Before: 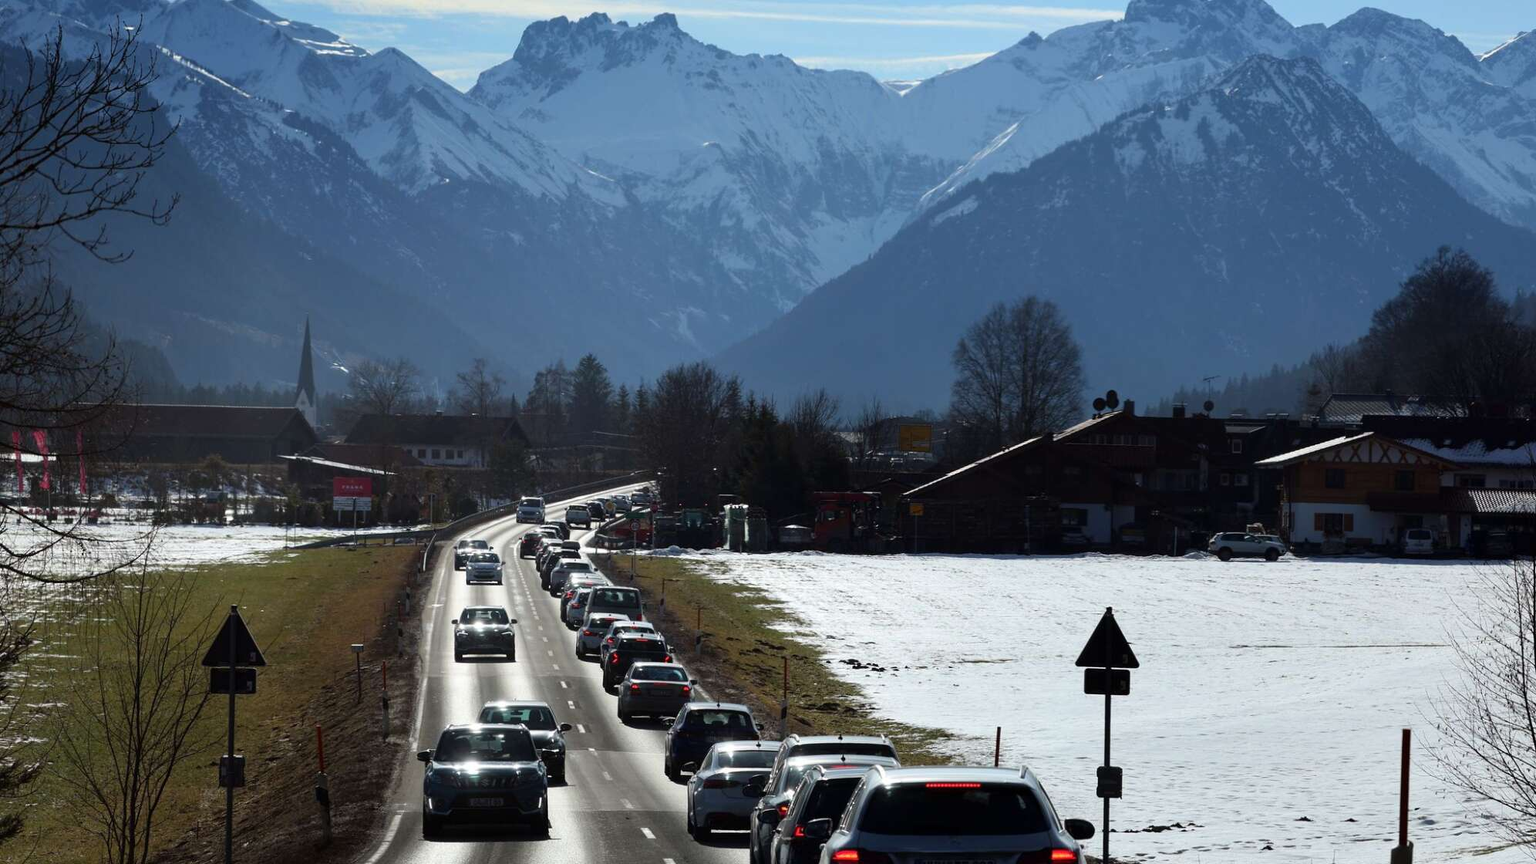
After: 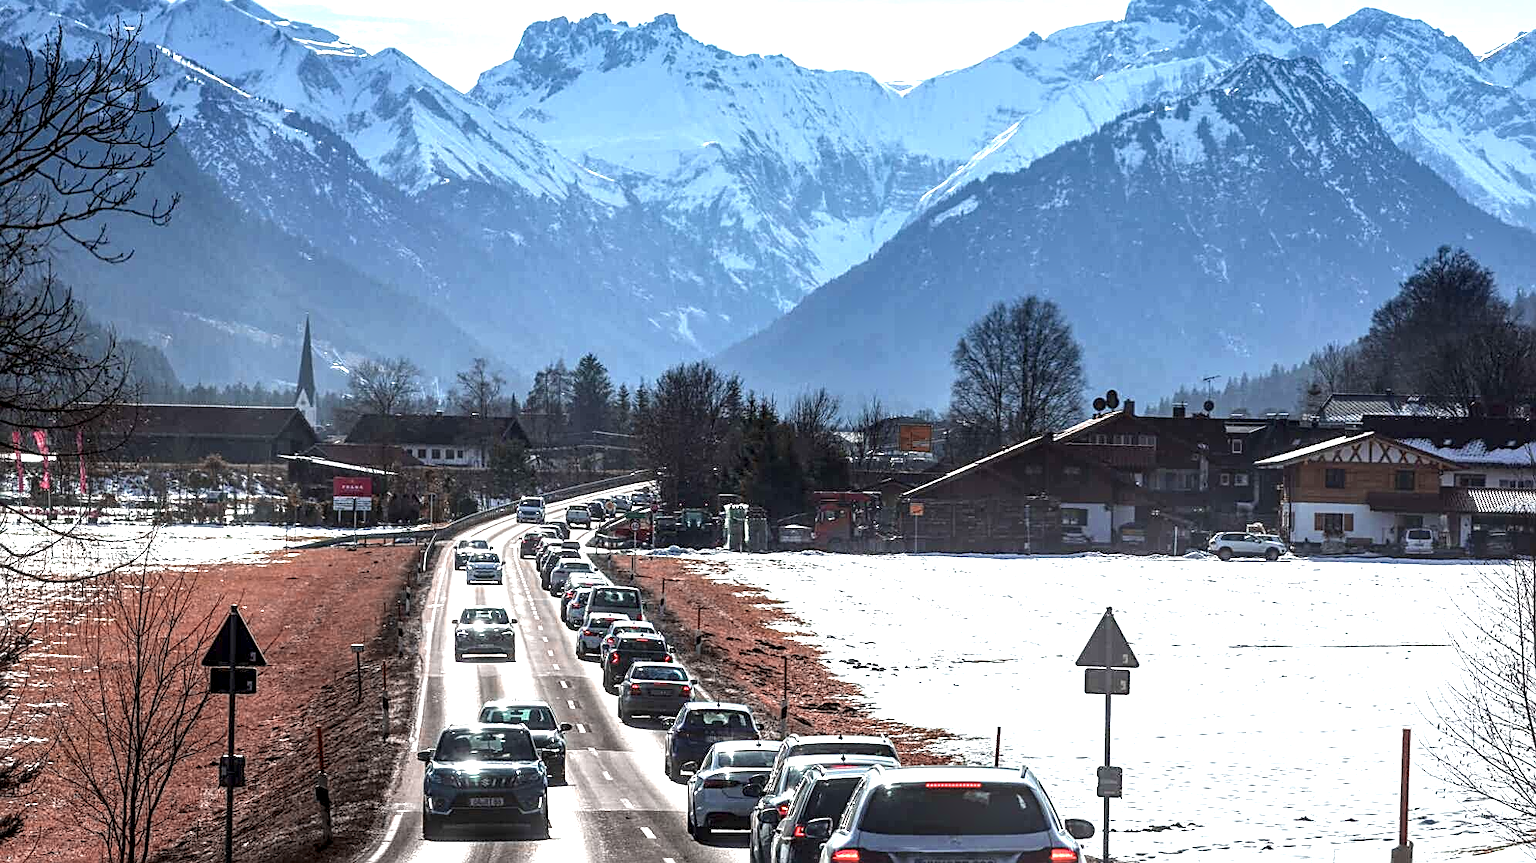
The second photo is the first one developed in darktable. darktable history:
local contrast: highlights 0%, shadows 0%, detail 182%
color zones: curves: ch2 [(0, 0.5) (0.084, 0.497) (0.323, 0.335) (0.4, 0.497) (1, 0.5)], process mode strong
sharpen: radius 2.531, amount 0.628
exposure: black level correction 0, exposure 1.2 EV, compensate highlight preservation false
